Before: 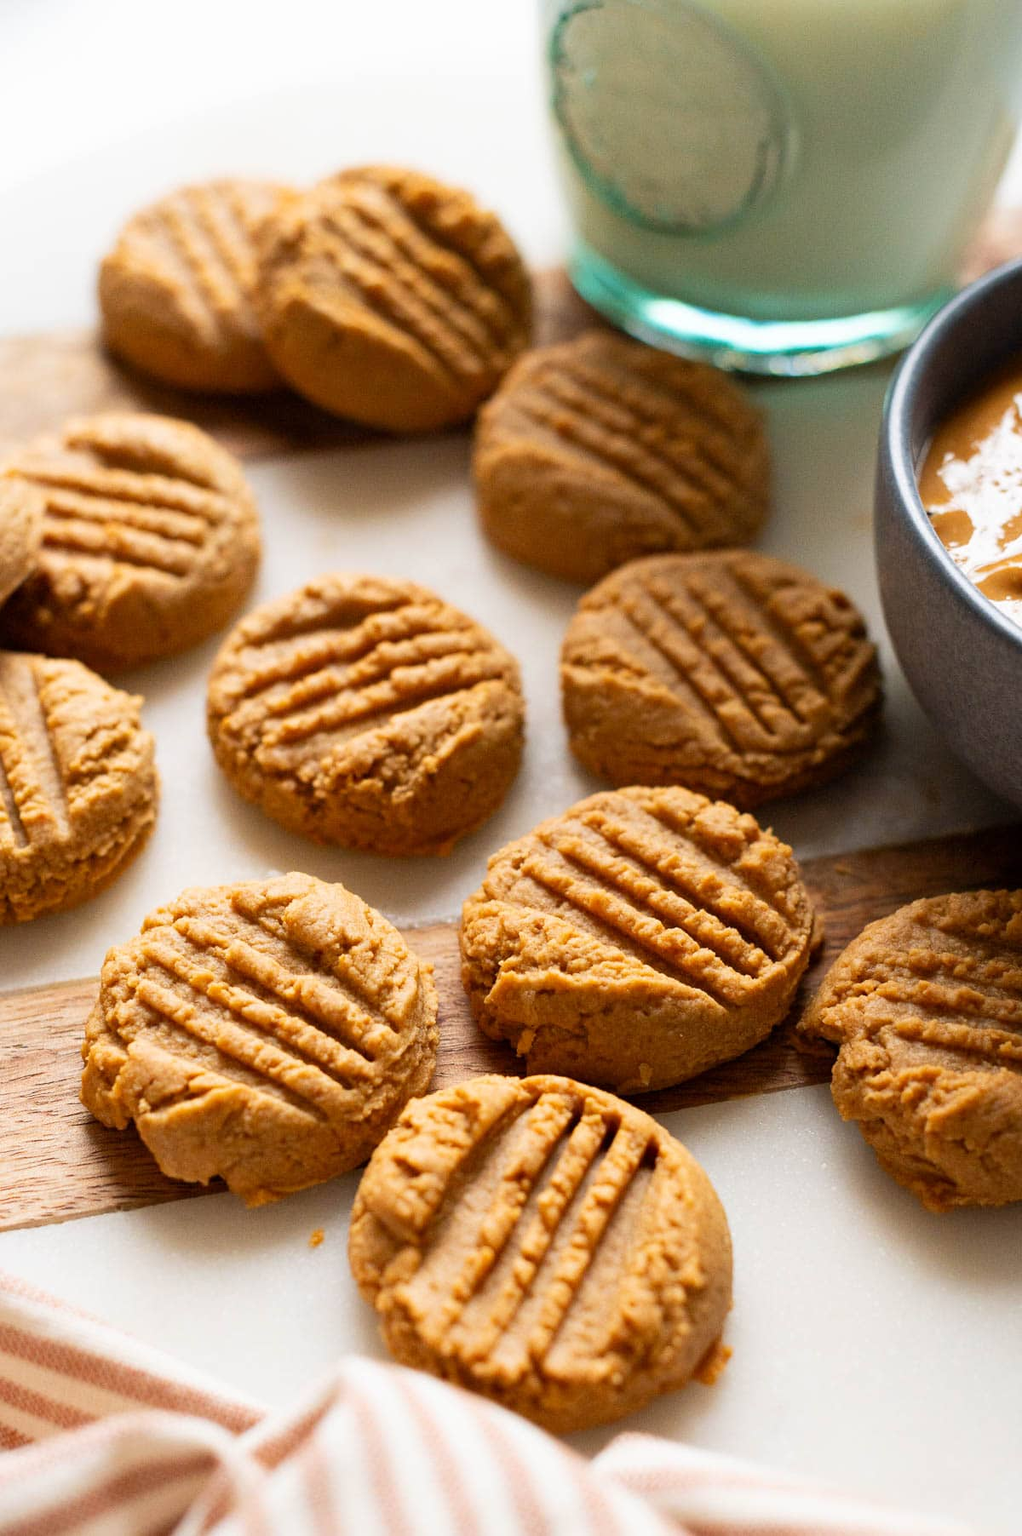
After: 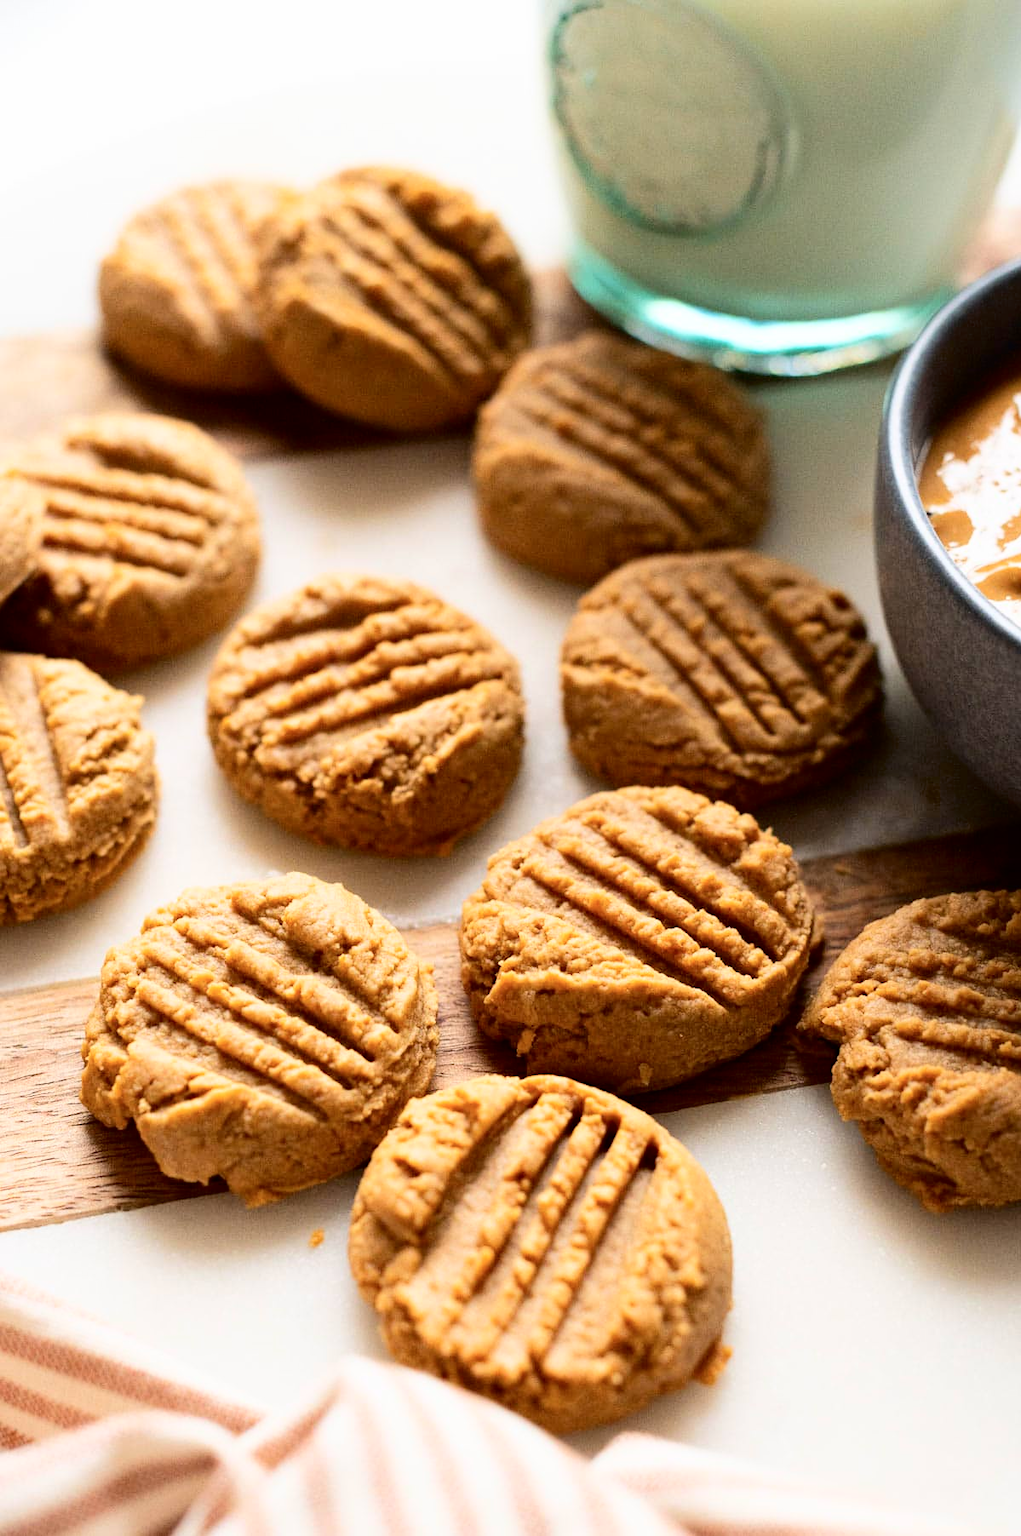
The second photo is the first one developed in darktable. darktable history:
tone curve: curves: ch0 [(0, 0) (0.003, 0.004) (0.011, 0.006) (0.025, 0.011) (0.044, 0.017) (0.069, 0.029) (0.1, 0.047) (0.136, 0.07) (0.177, 0.121) (0.224, 0.182) (0.277, 0.257) (0.335, 0.342) (0.399, 0.432) (0.468, 0.526) (0.543, 0.621) (0.623, 0.711) (0.709, 0.792) (0.801, 0.87) (0.898, 0.951) (1, 1)], color space Lab, independent channels, preserve colors none
